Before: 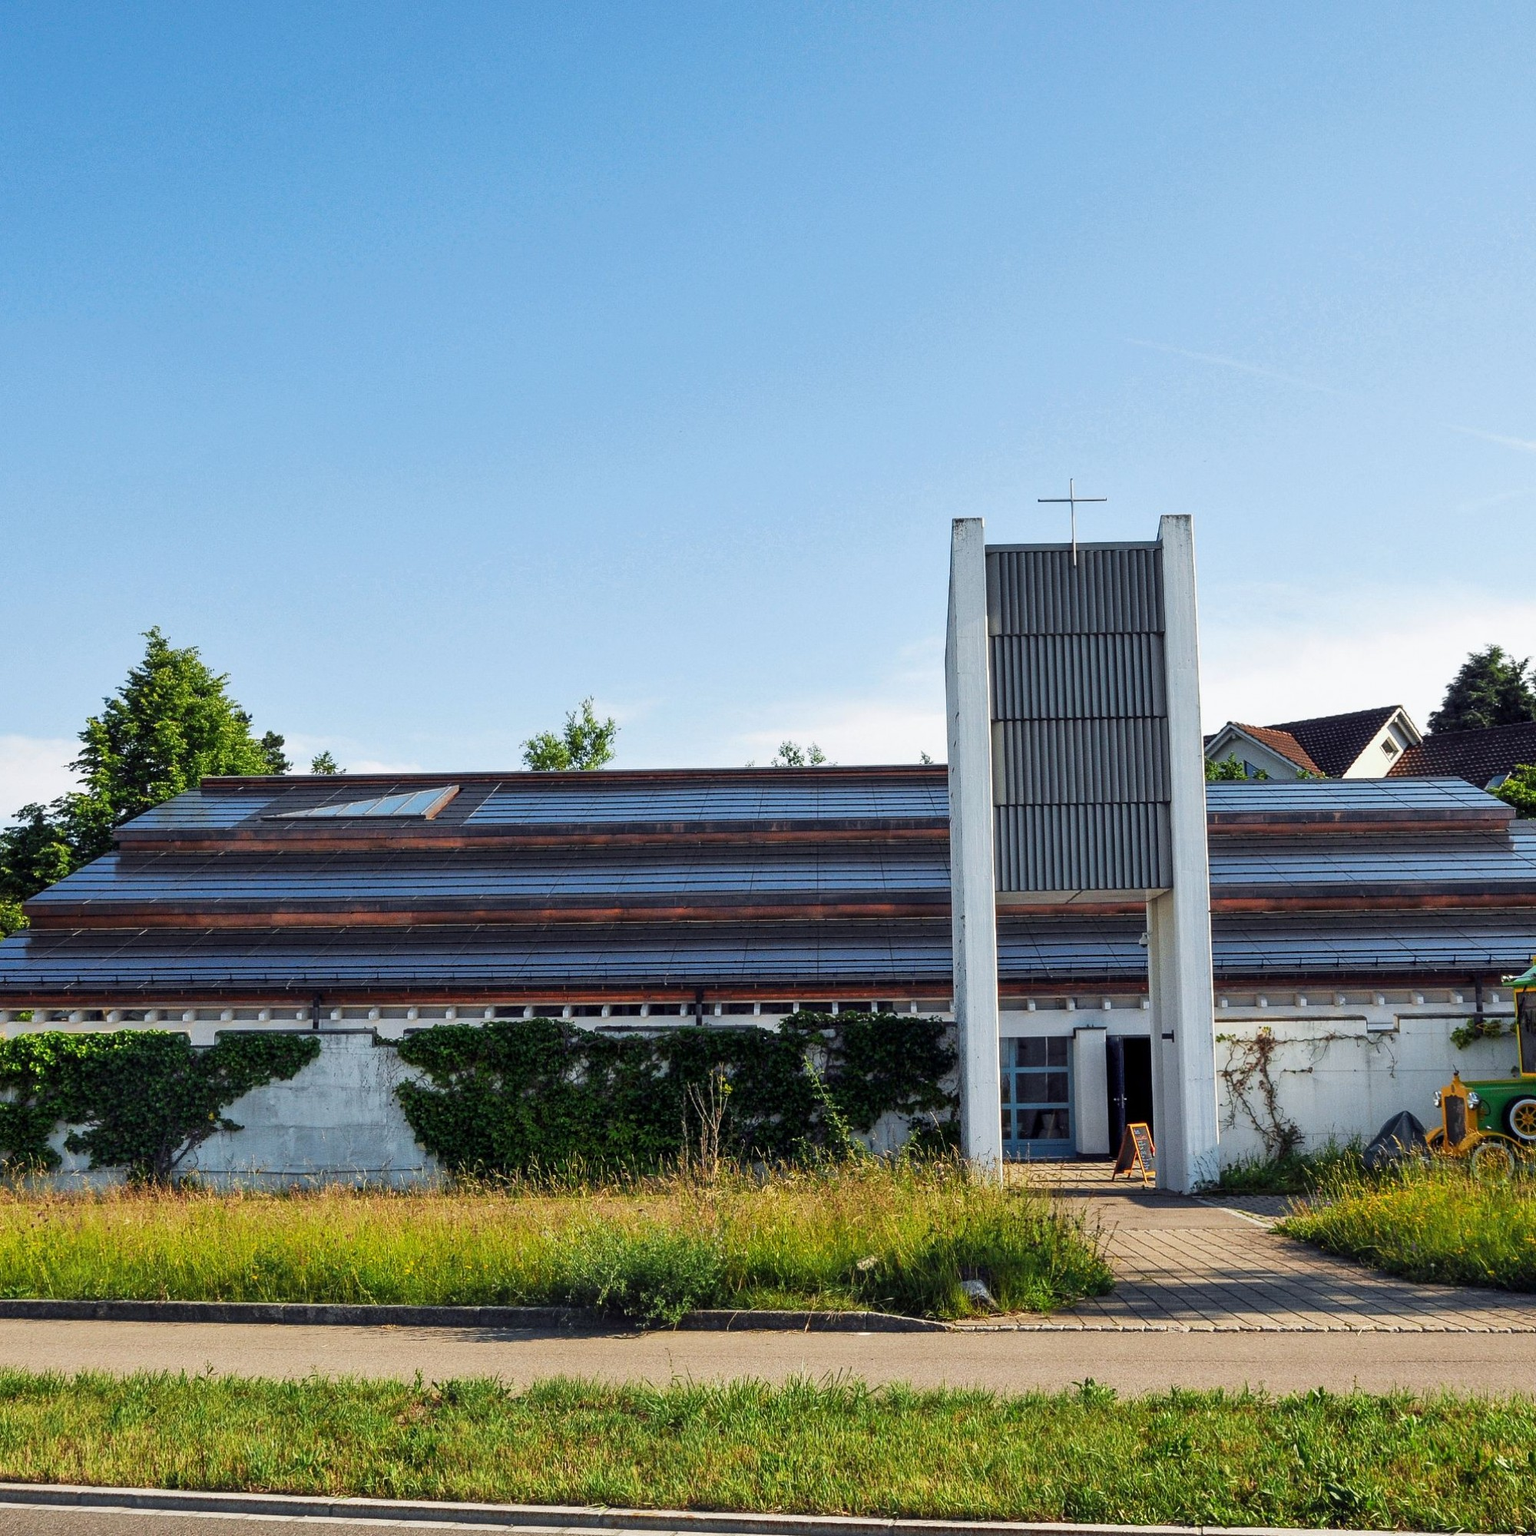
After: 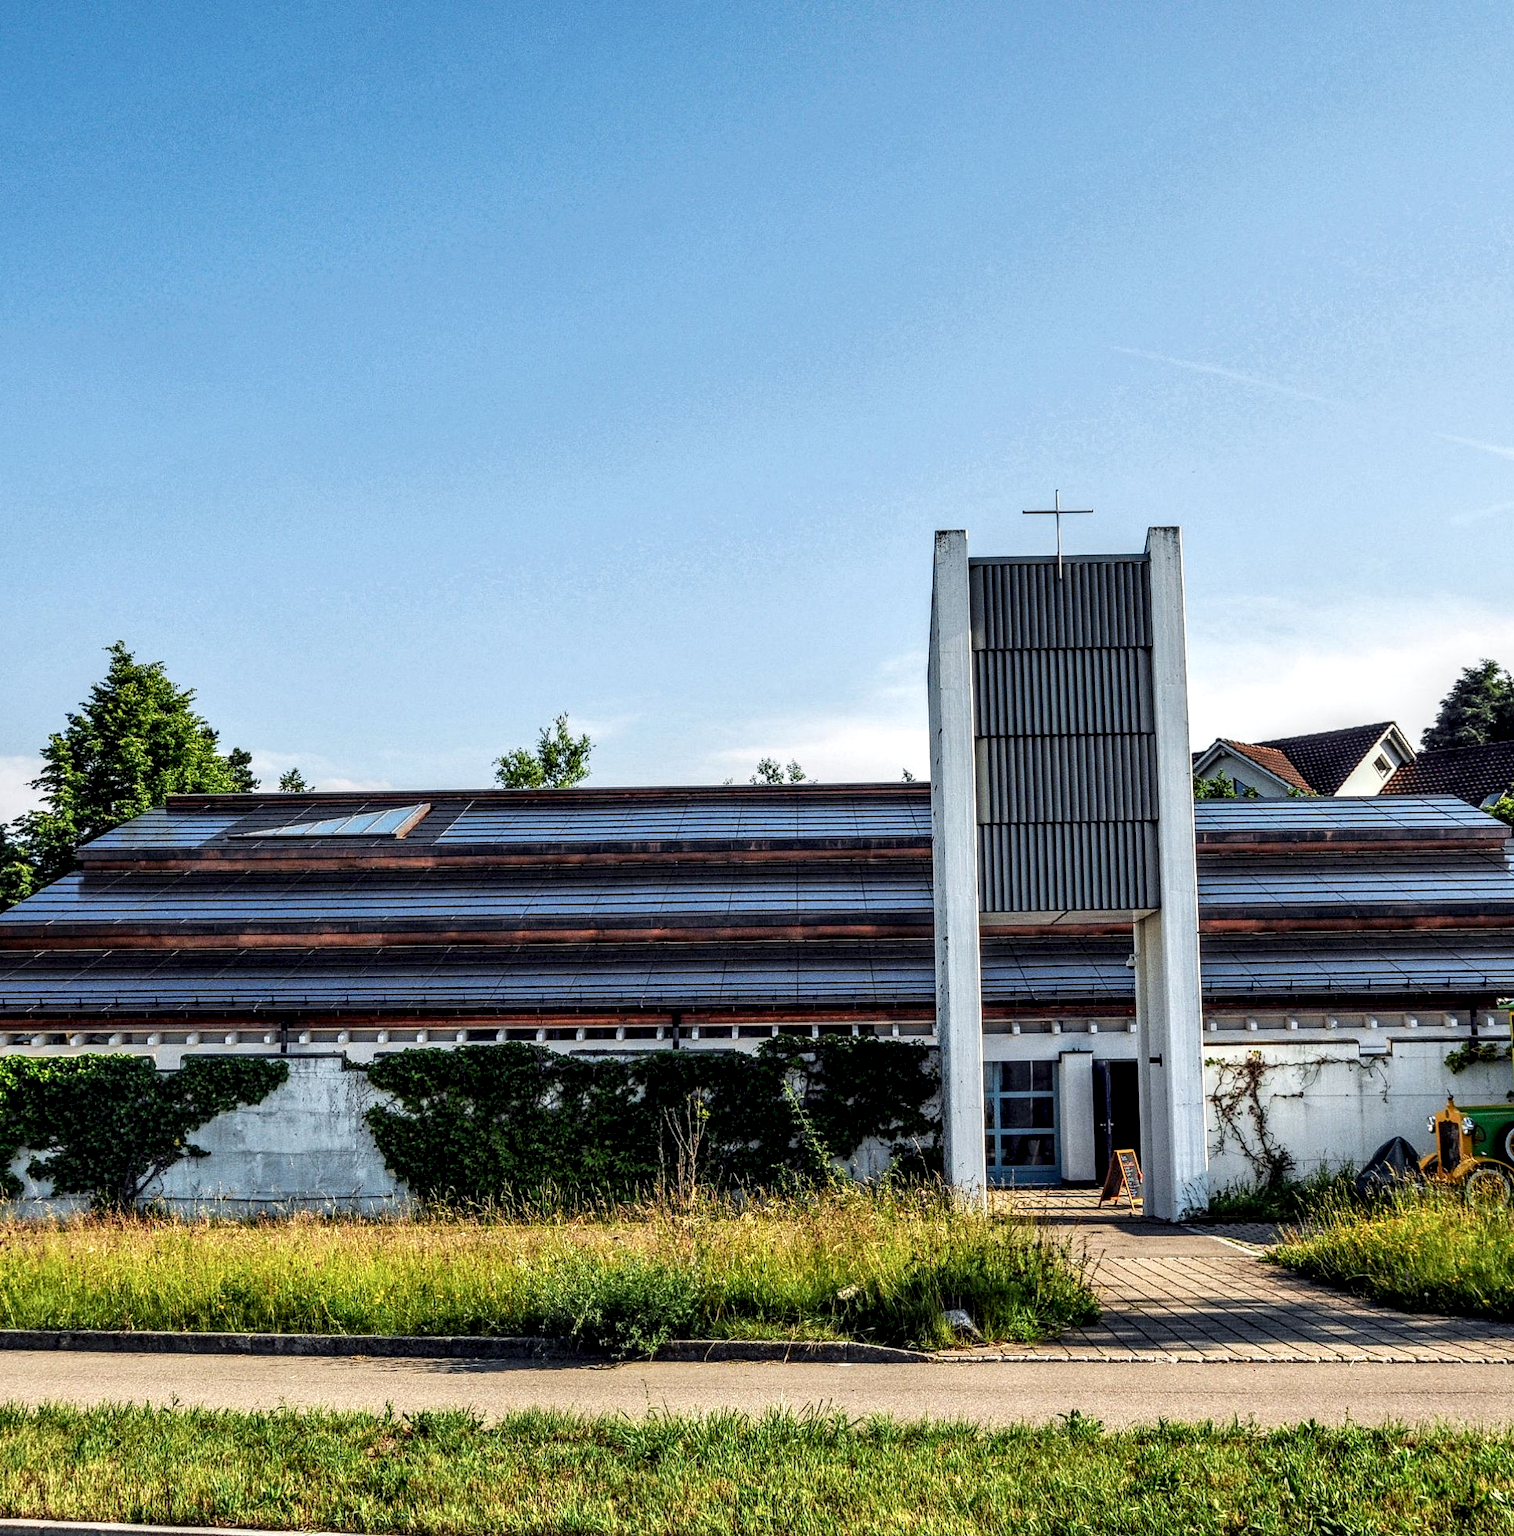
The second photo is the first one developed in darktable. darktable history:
local contrast: highlights 19%, detail 186%
crop and rotate: left 2.536%, right 1.107%, bottom 2.246%
